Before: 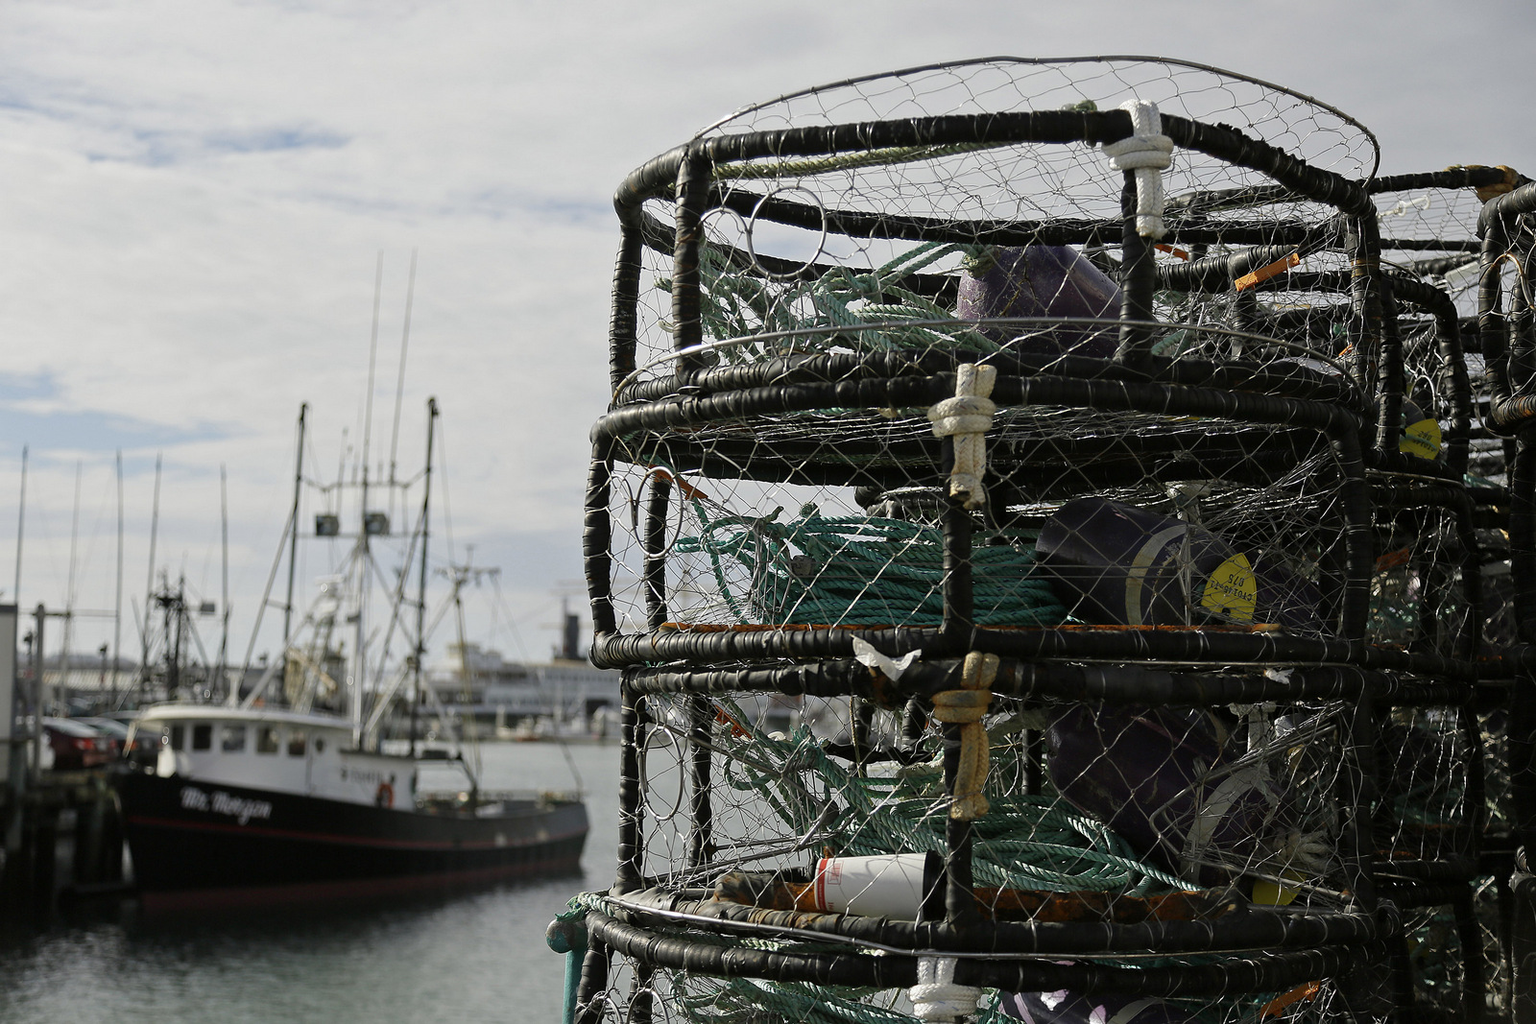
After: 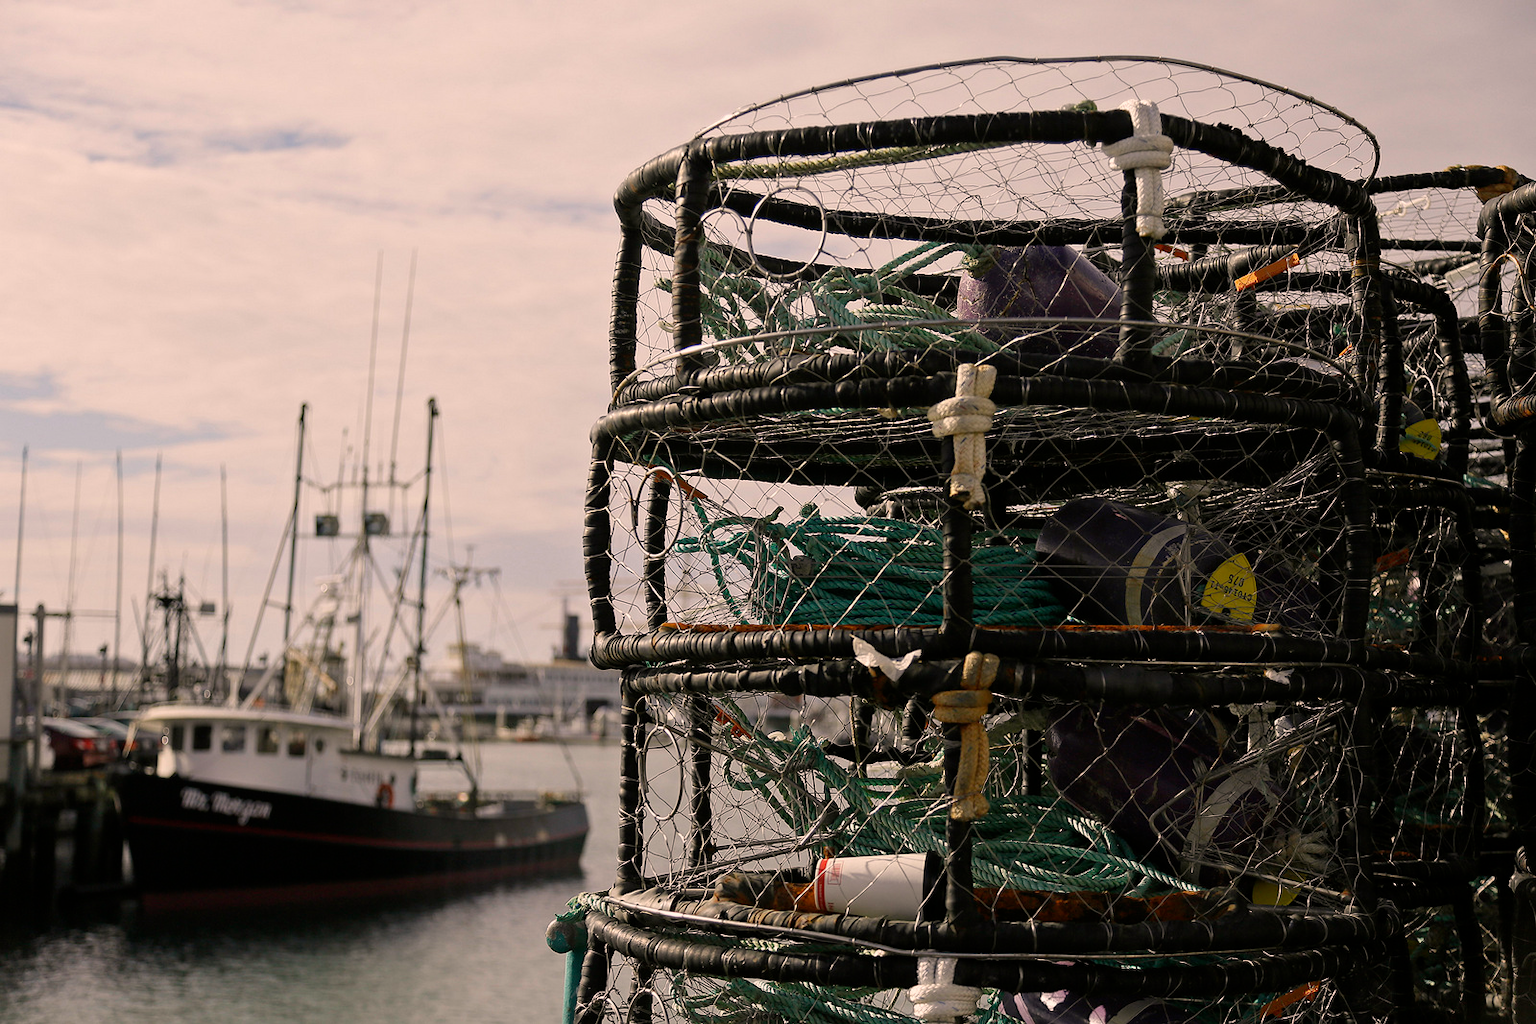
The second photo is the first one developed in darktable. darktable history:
color correction: highlights a* 11.99, highlights b* 11.54
